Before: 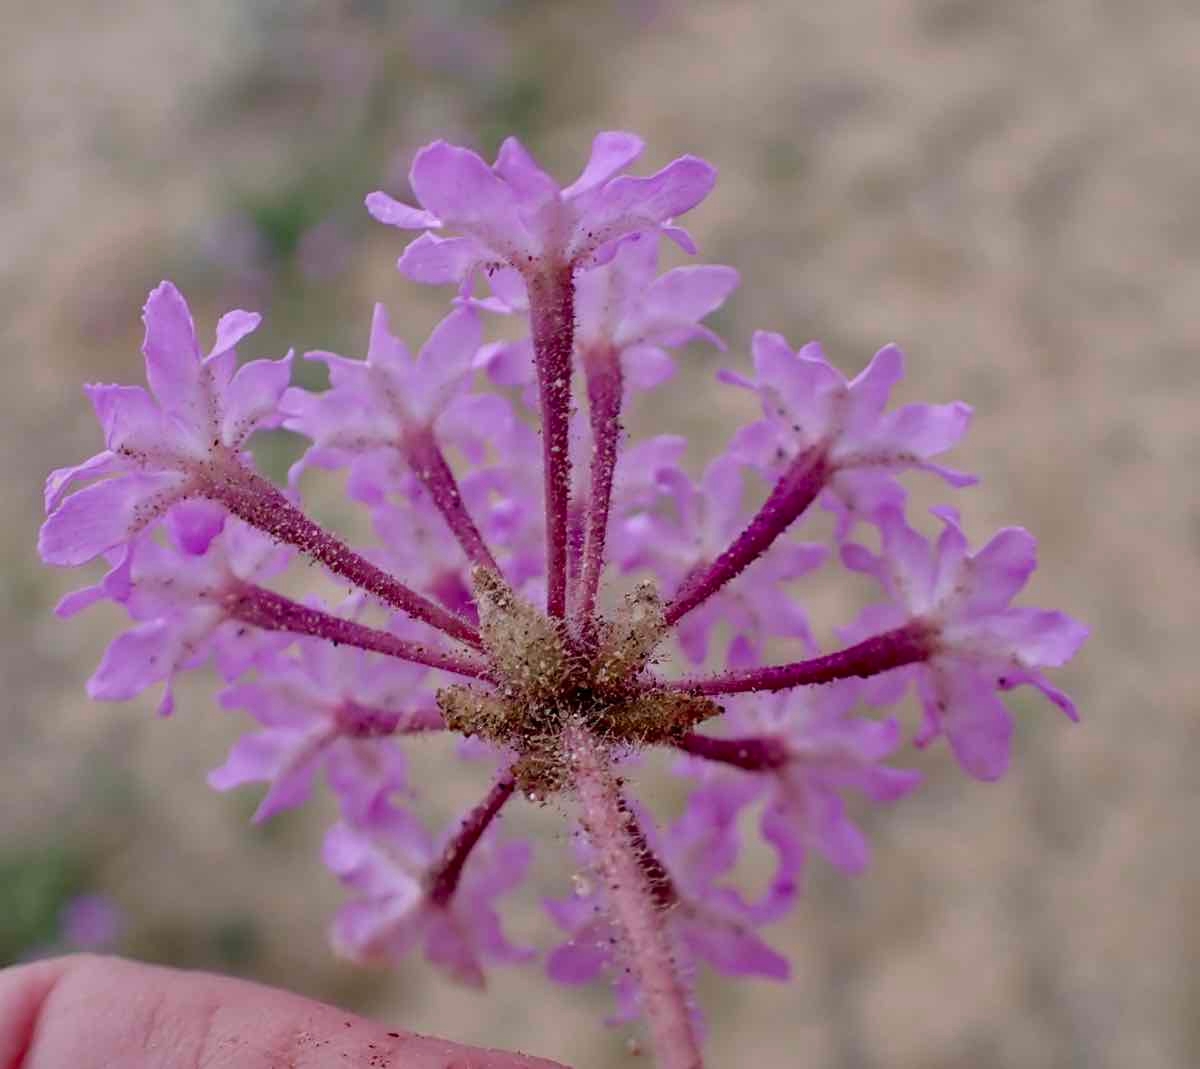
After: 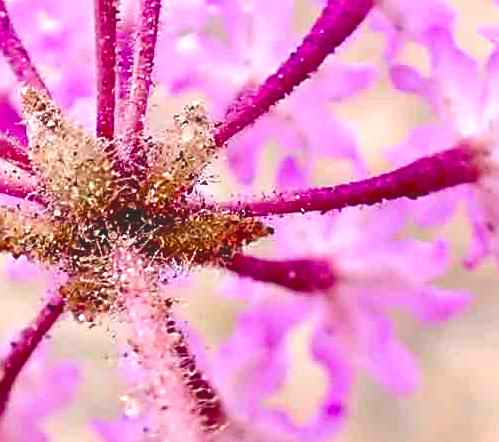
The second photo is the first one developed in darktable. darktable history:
sharpen: on, module defaults
color balance rgb: highlights gain › chroma 1.378%, highlights gain › hue 51.15°, global offset › luminance 1.991%, perceptual saturation grading › global saturation 20%, perceptual saturation grading › highlights -14.017%, perceptual saturation grading › shadows 49.266%
crop: left 37.662%, top 44.873%, right 20.74%, bottom 13.768%
exposure: black level correction 0, exposure 1.392 EV, compensate highlight preservation false
